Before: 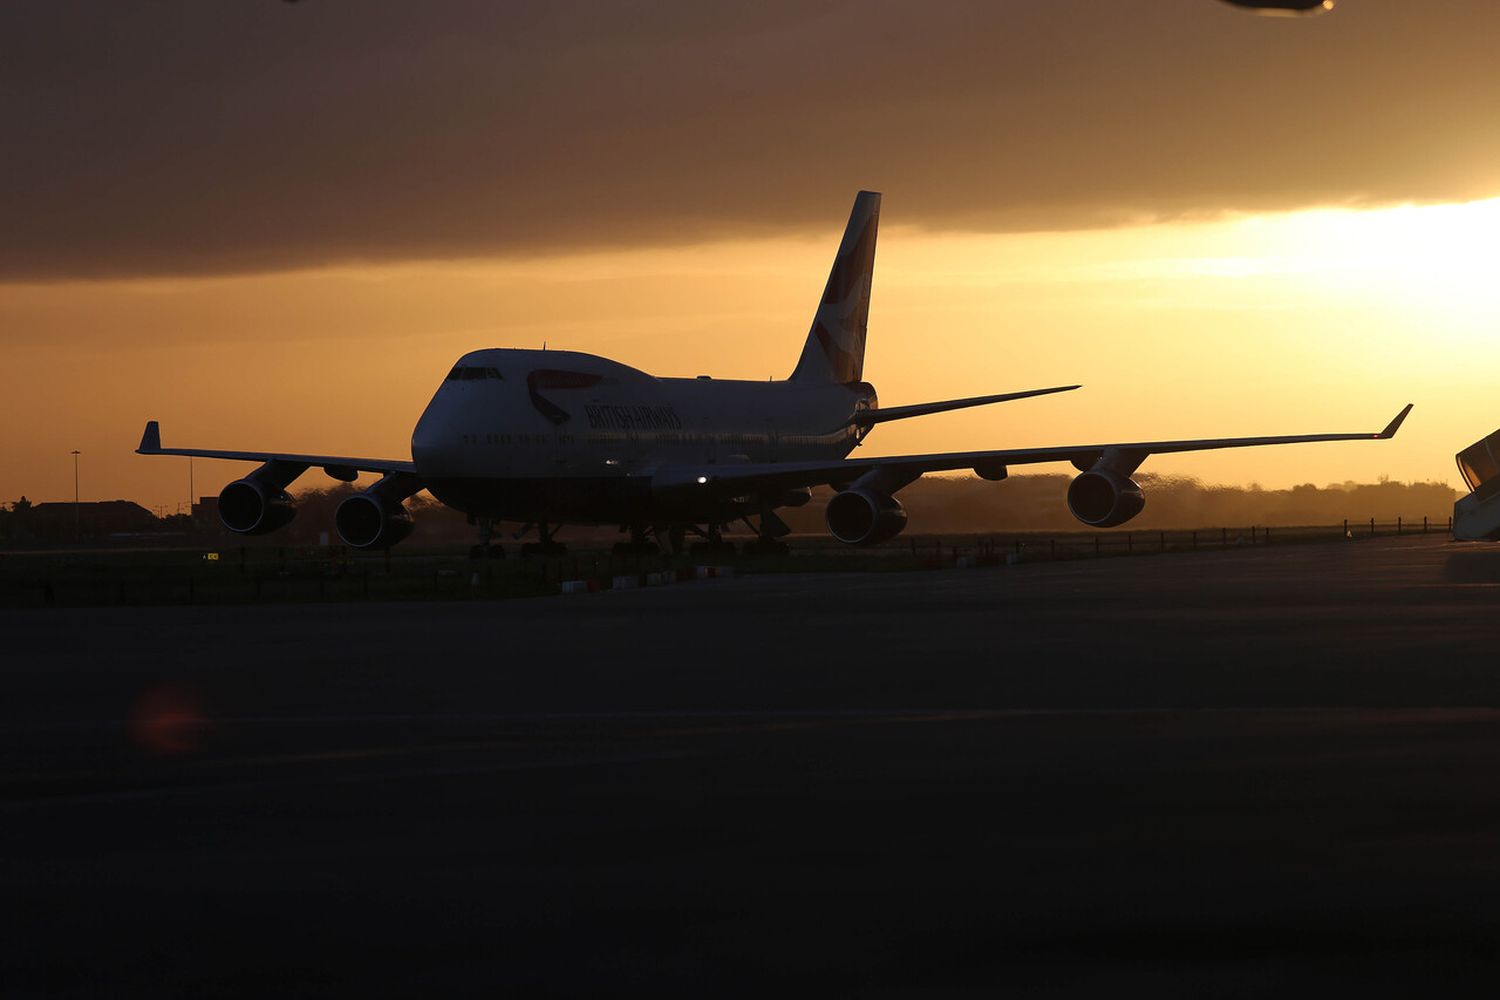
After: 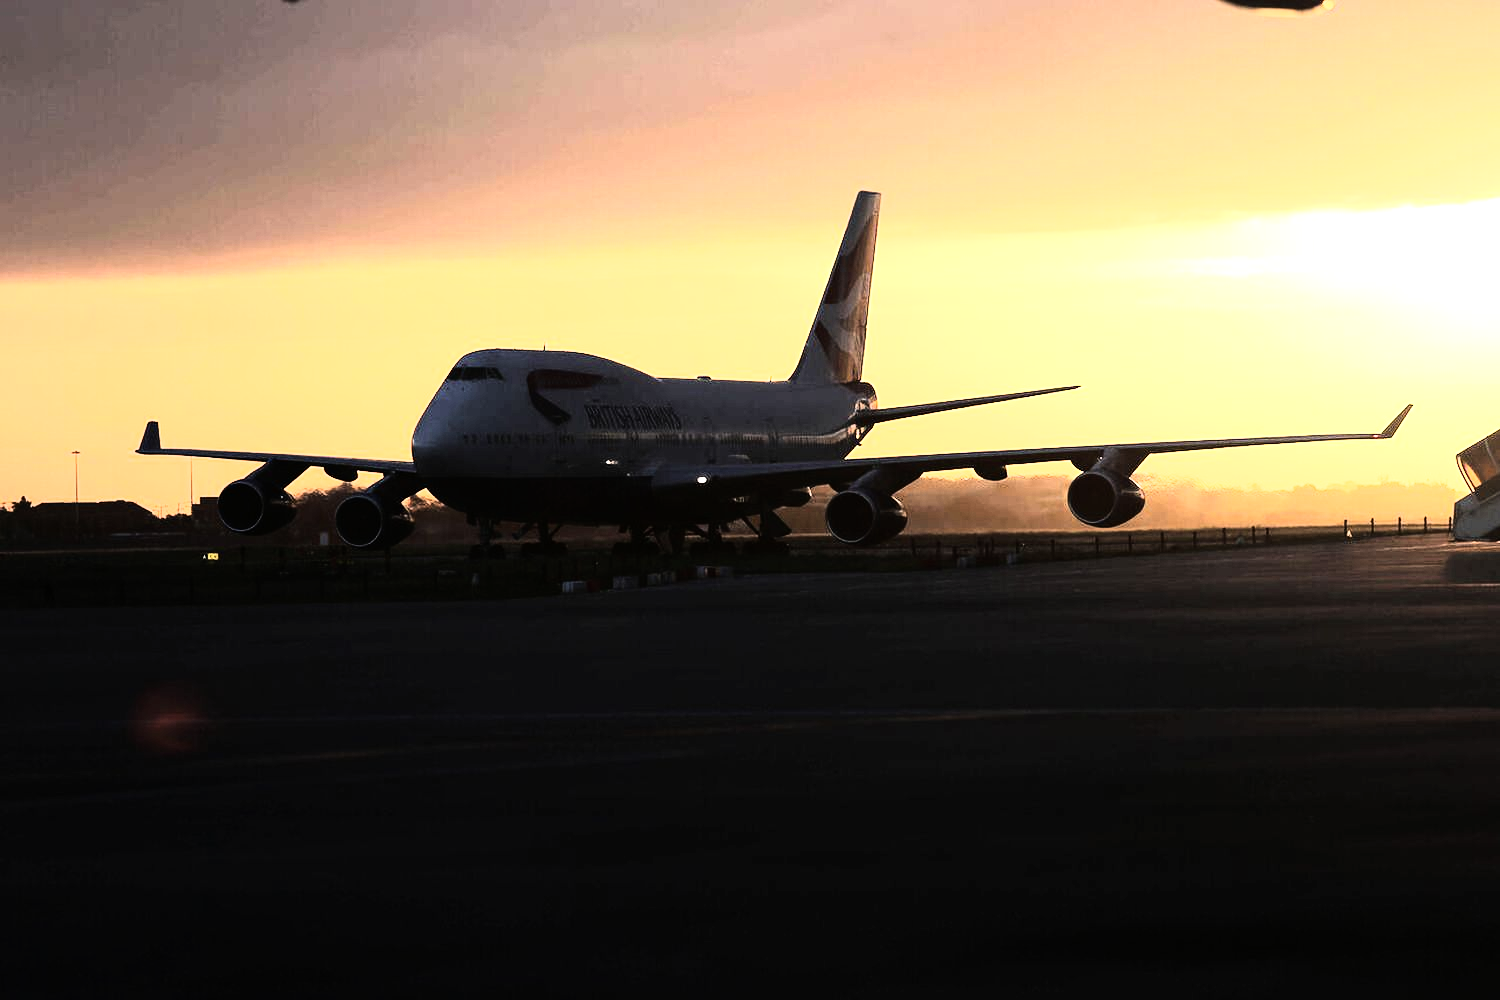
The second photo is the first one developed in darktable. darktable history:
contrast brightness saturation: contrast 0.11, saturation -0.17
exposure: black level correction 0, exposure 1.45 EV, compensate exposure bias true, compensate highlight preservation false
rgb curve: curves: ch0 [(0, 0) (0.21, 0.15) (0.24, 0.21) (0.5, 0.75) (0.75, 0.96) (0.89, 0.99) (1, 1)]; ch1 [(0, 0.02) (0.21, 0.13) (0.25, 0.2) (0.5, 0.67) (0.75, 0.9) (0.89, 0.97) (1, 1)]; ch2 [(0, 0.02) (0.21, 0.13) (0.25, 0.2) (0.5, 0.67) (0.75, 0.9) (0.89, 0.97) (1, 1)], compensate middle gray true
